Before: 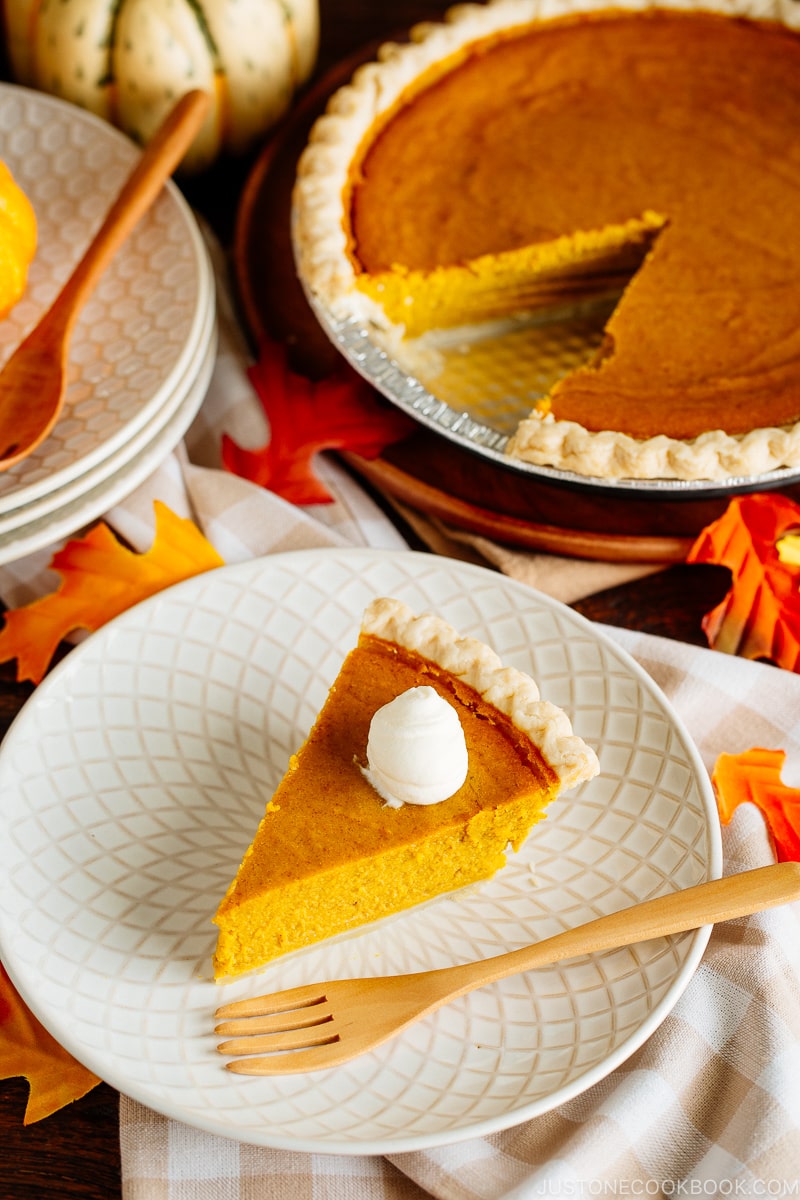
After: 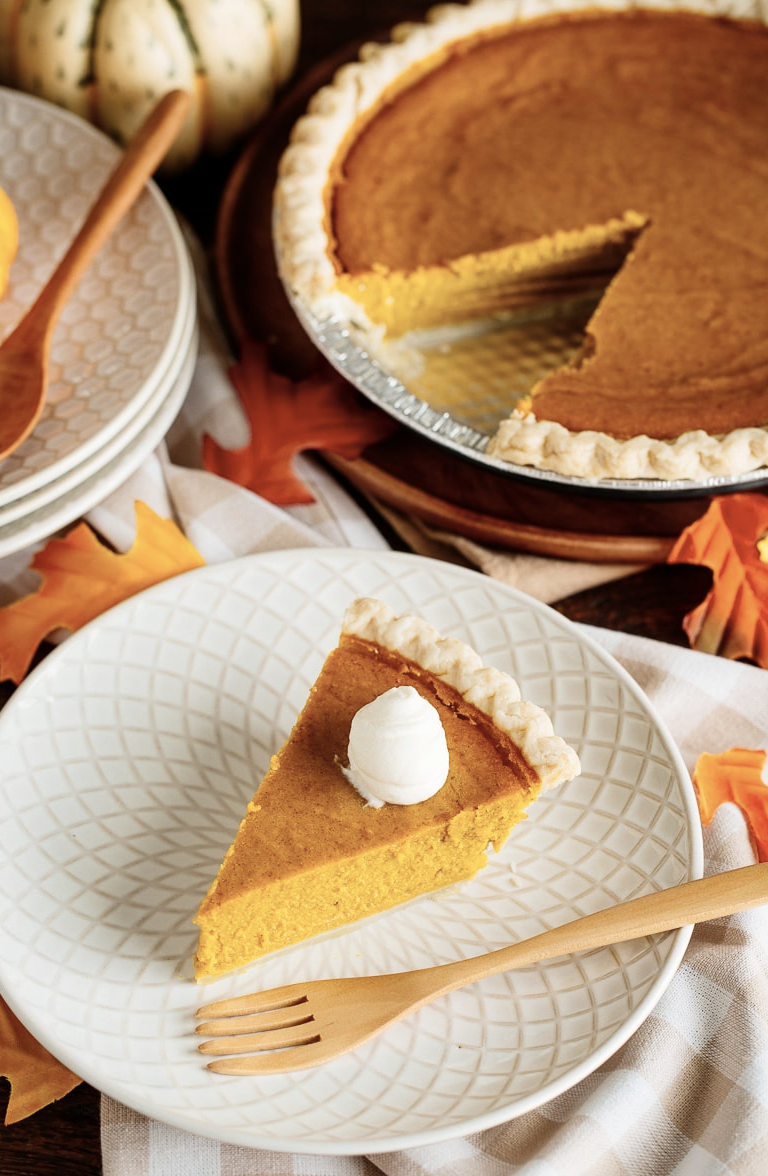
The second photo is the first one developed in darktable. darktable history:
contrast brightness saturation: contrast 0.098, saturation -0.295
crop and rotate: left 2.609%, right 1.273%, bottom 1.926%
